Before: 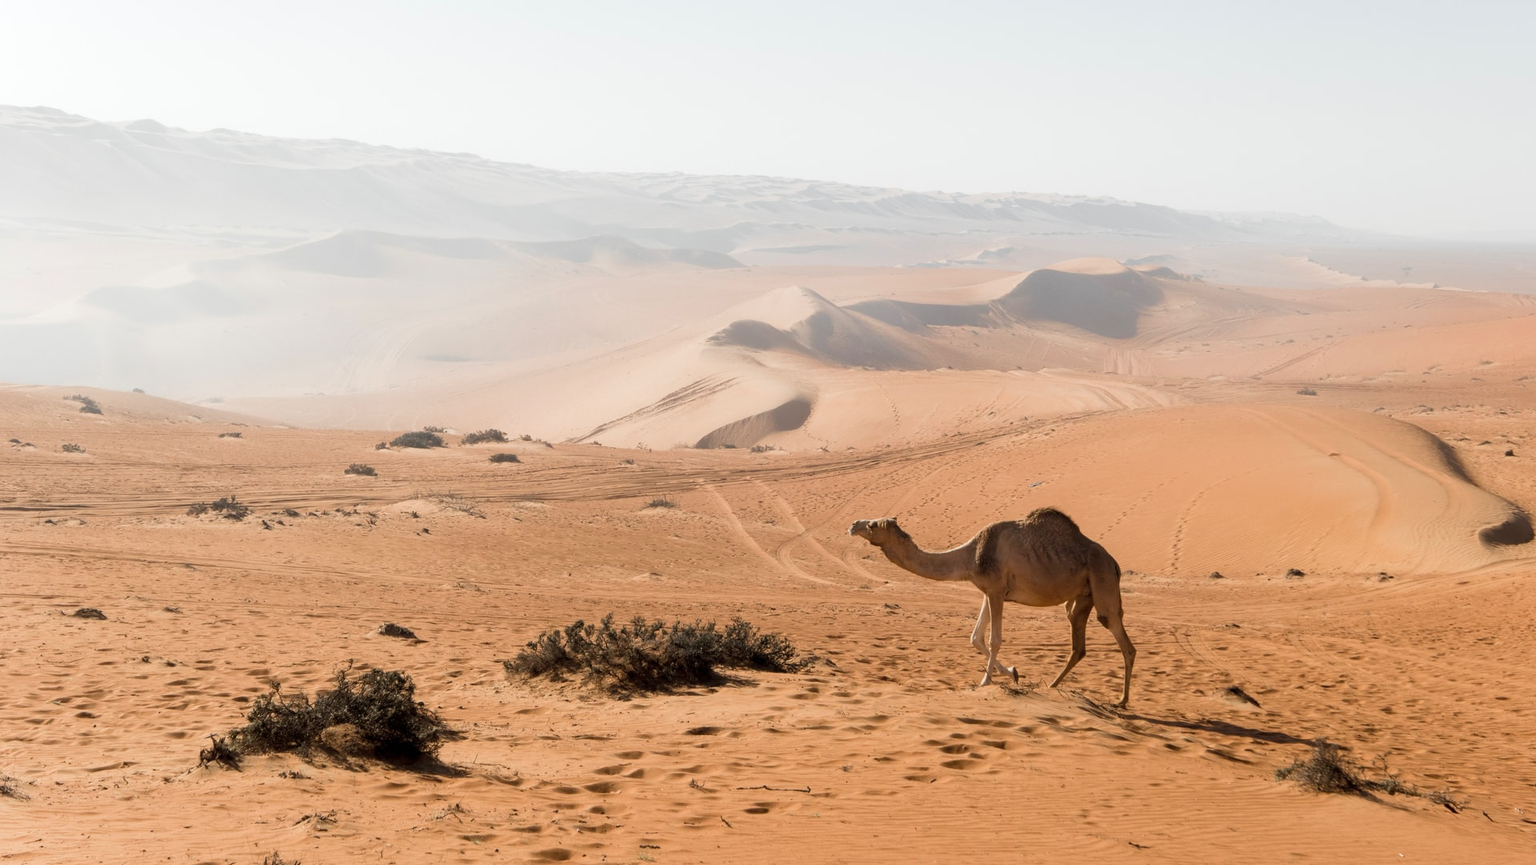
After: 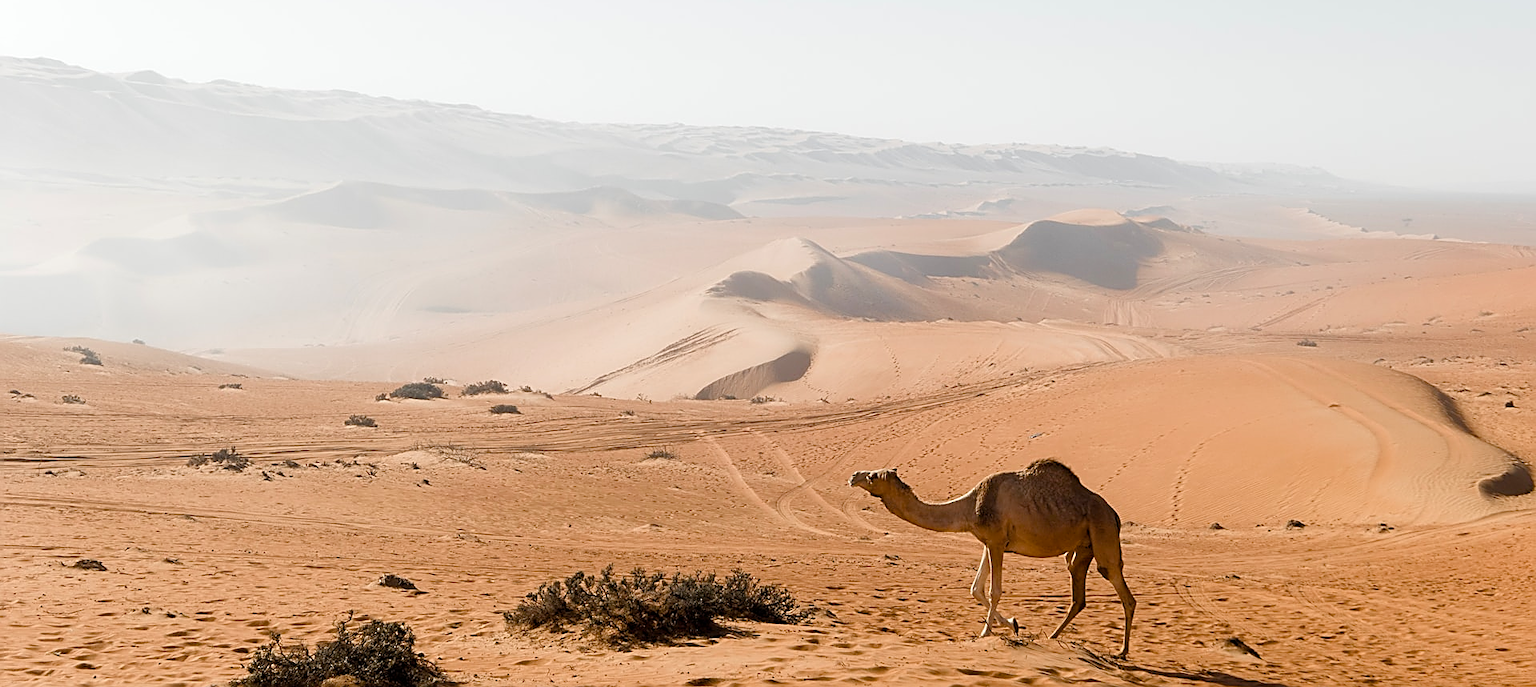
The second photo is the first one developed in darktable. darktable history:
sharpen: amount 0.894
color balance rgb: perceptual saturation grading › global saturation 20%, perceptual saturation grading › highlights -25.904%, perceptual saturation grading › shadows 26.172%
crop and rotate: top 5.652%, bottom 14.851%
